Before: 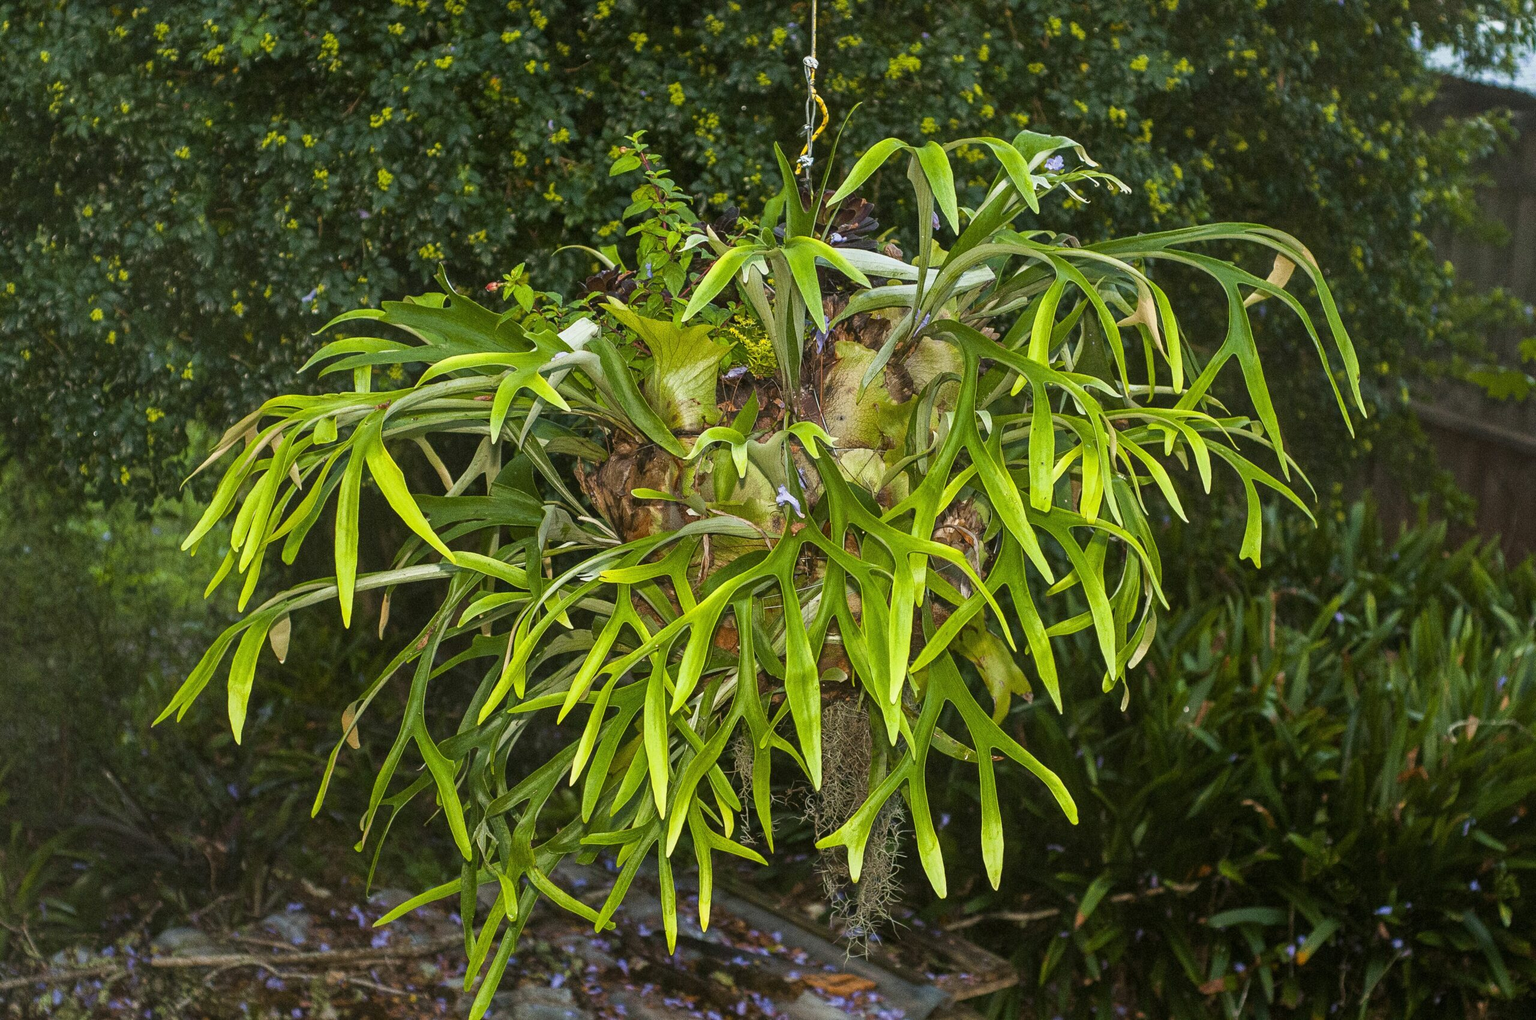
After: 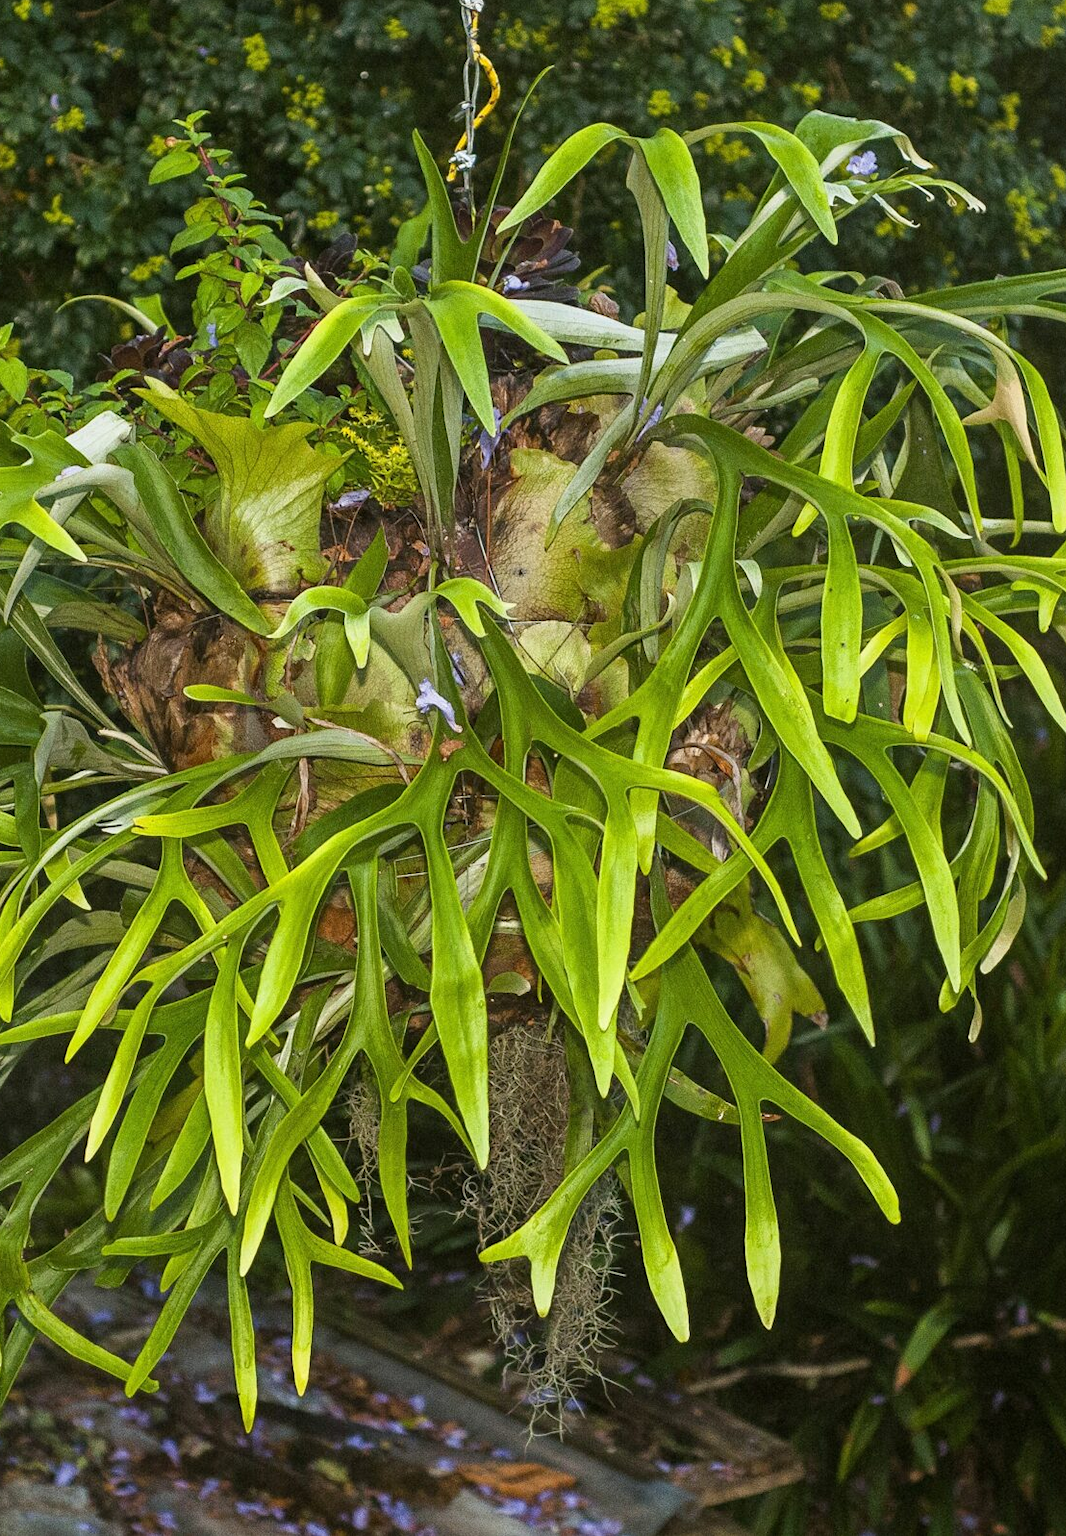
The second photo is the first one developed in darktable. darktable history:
crop: left 33.662%, top 6.024%, right 23.011%
